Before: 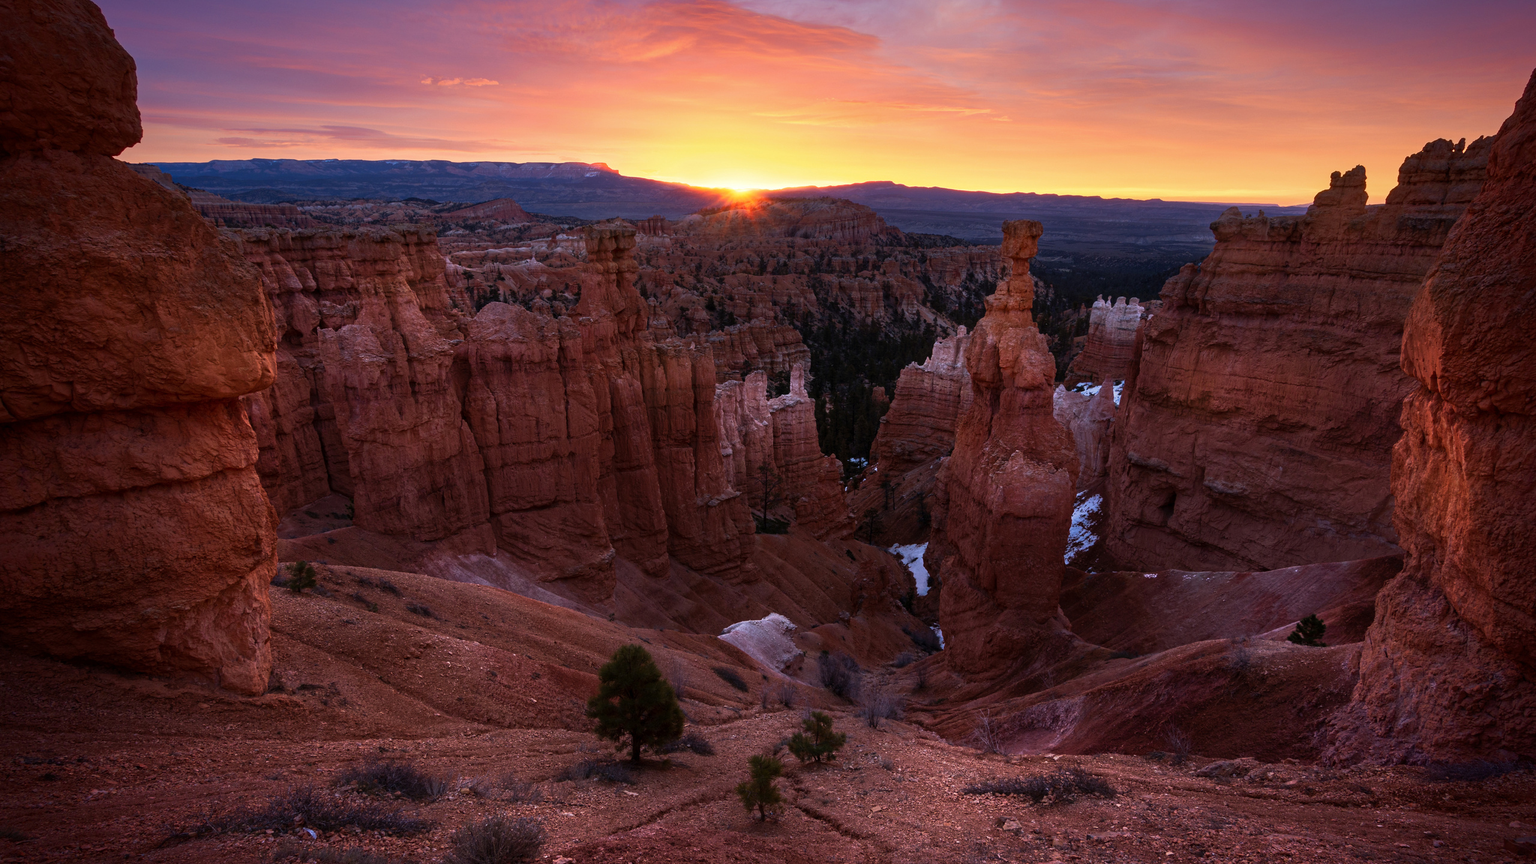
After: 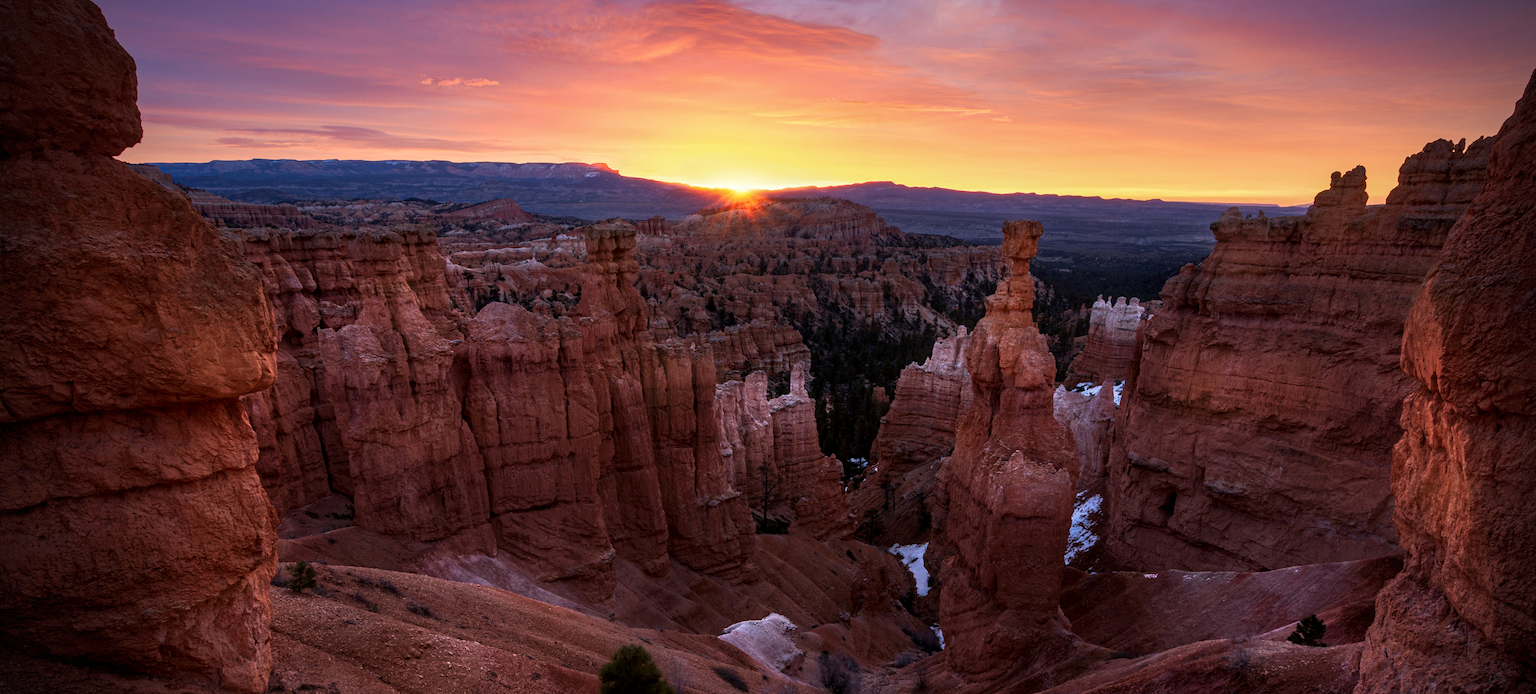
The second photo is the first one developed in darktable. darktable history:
crop: bottom 19.644%
vignetting: dithering 8-bit output, unbound false
local contrast: on, module defaults
